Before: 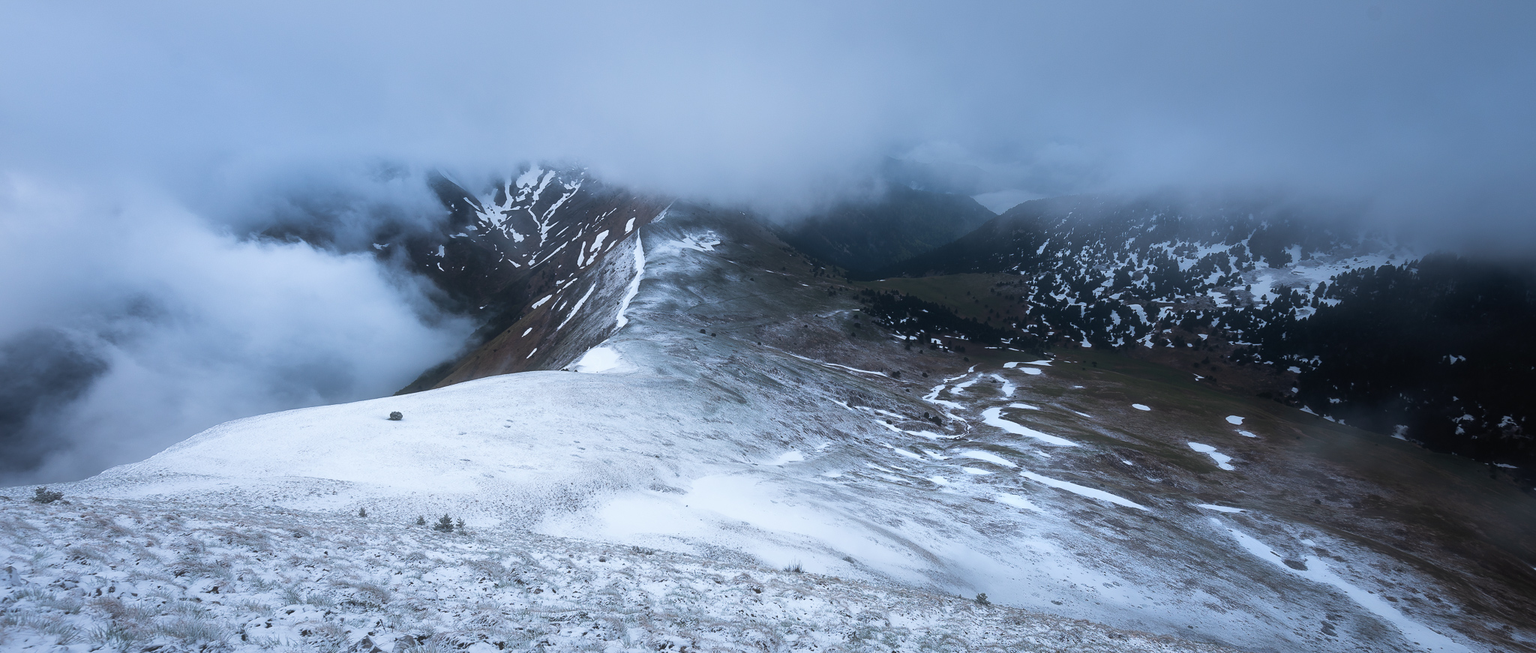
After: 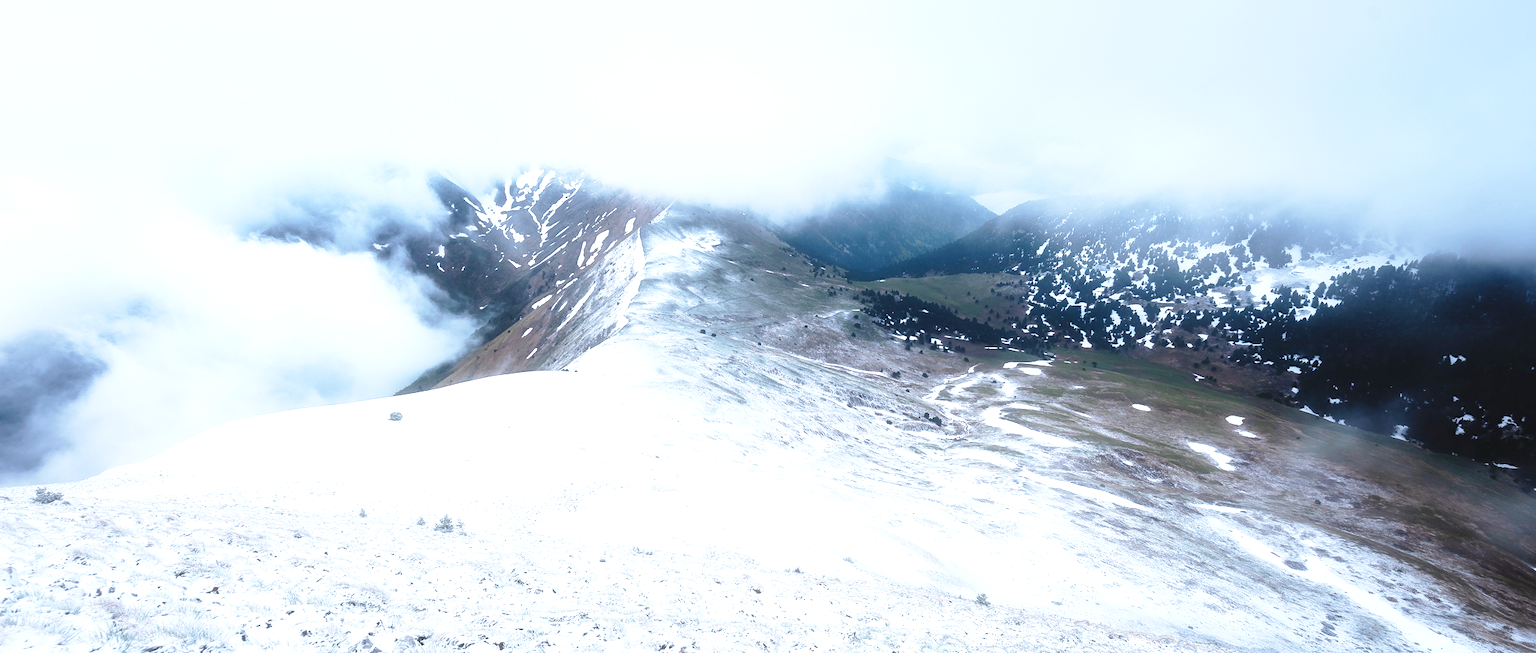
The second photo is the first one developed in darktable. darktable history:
base curve: curves: ch0 [(0, 0) (0.028, 0.03) (0.121, 0.232) (0.46, 0.748) (0.859, 0.968) (1, 1)], preserve colors none
exposure: black level correction 0, exposure 0.697 EV, compensate exposure bias true, compensate highlight preservation false
